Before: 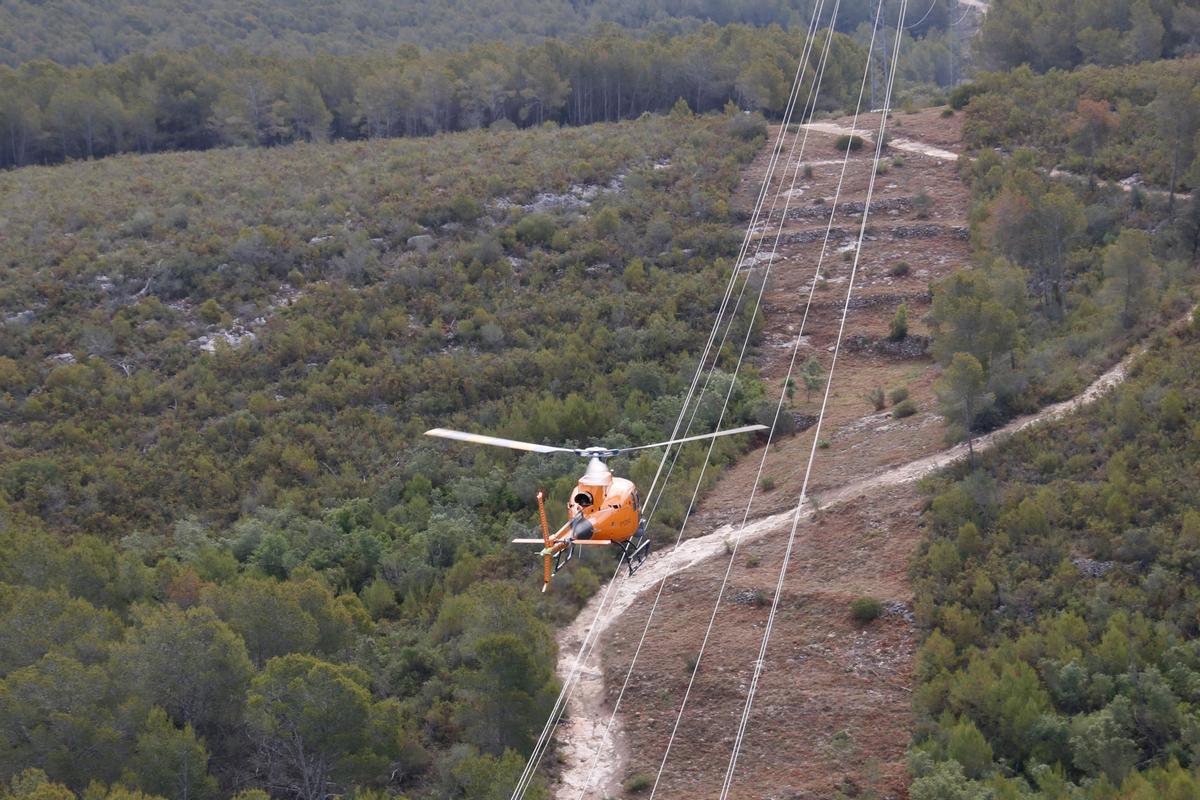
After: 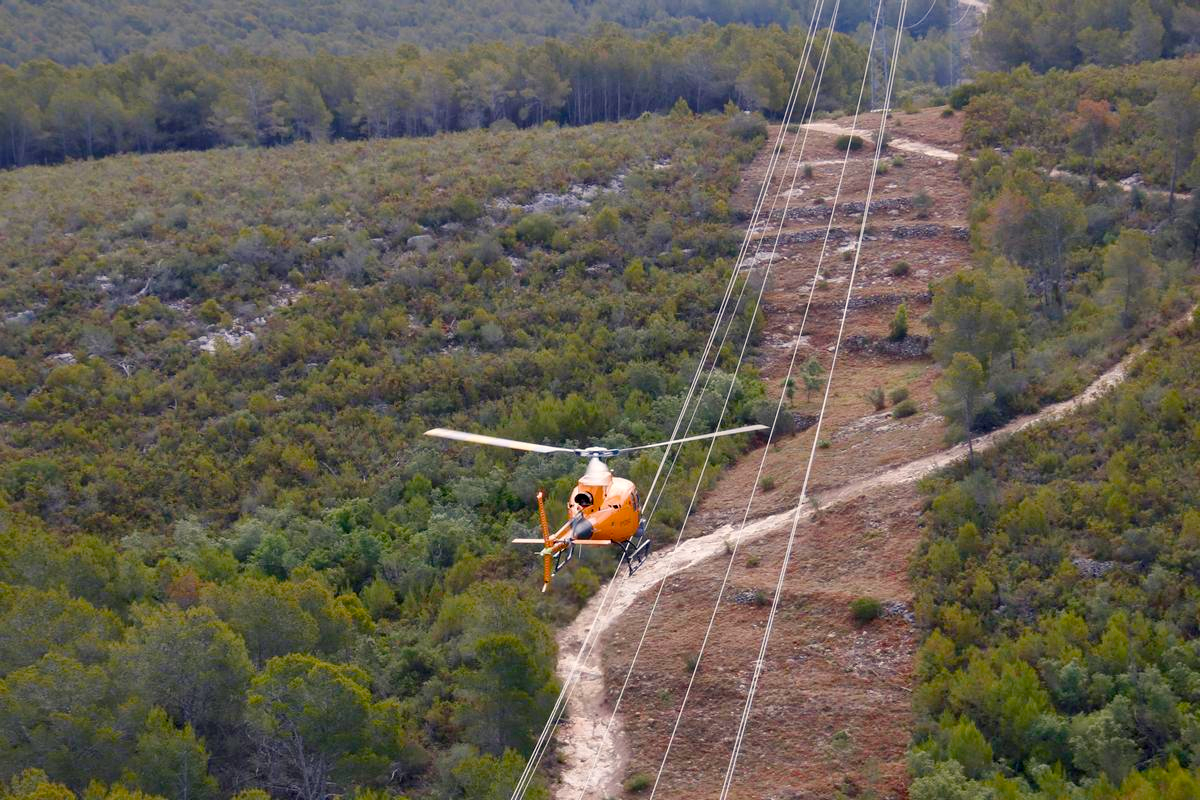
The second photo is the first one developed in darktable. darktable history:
color balance rgb: shadows lift › chroma 1%, shadows lift › hue 240.84°, highlights gain › chroma 2%, highlights gain › hue 73.2°, global offset › luminance -0.5%, perceptual saturation grading › global saturation 20%, perceptual saturation grading › highlights -25%, perceptual saturation grading › shadows 50%, global vibrance 25.26%
local contrast: mode bilateral grid, contrast 20, coarseness 50, detail 120%, midtone range 0.2
